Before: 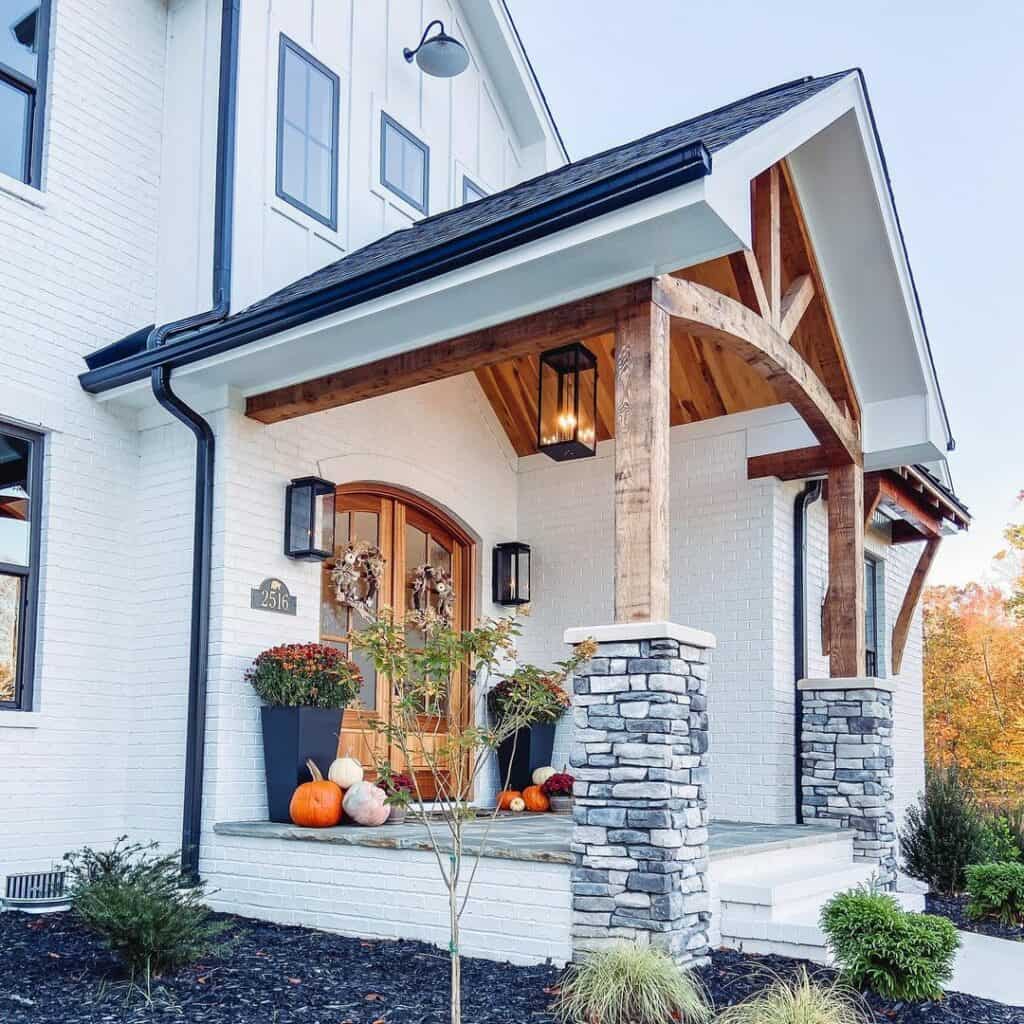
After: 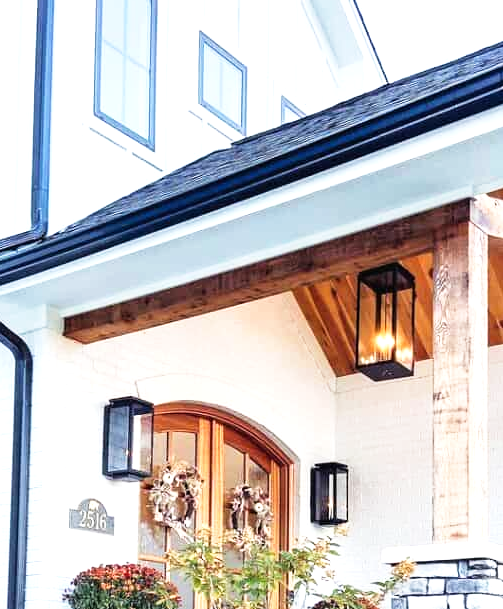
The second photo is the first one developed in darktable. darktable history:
tone equalizer: -8 EV -0.735 EV, -7 EV -0.712 EV, -6 EV -0.629 EV, -5 EV -0.364 EV, -3 EV 0.396 EV, -2 EV 0.6 EV, -1 EV 0.699 EV, +0 EV 0.771 EV
base curve: curves: ch0 [(0, 0) (0.666, 0.806) (1, 1)], preserve colors none
crop: left 17.839%, top 7.873%, right 33.04%, bottom 32.579%
